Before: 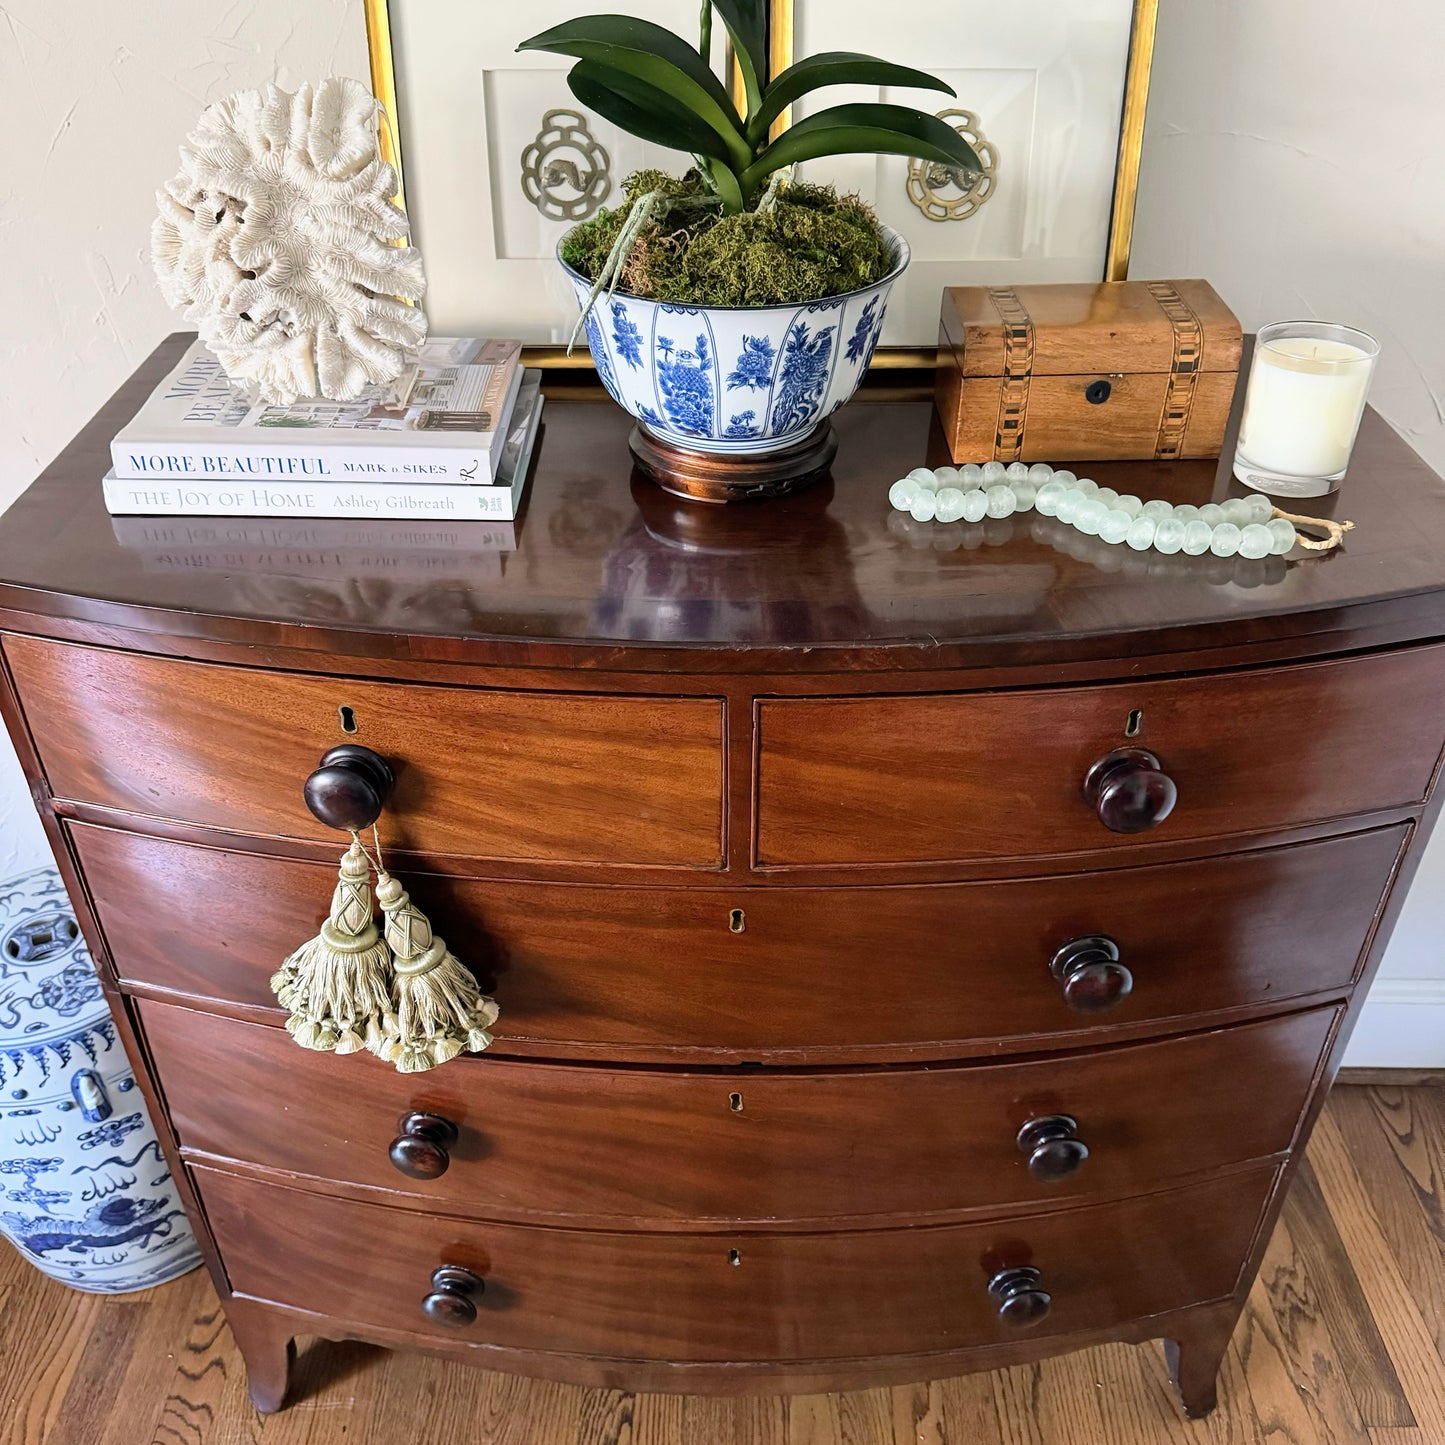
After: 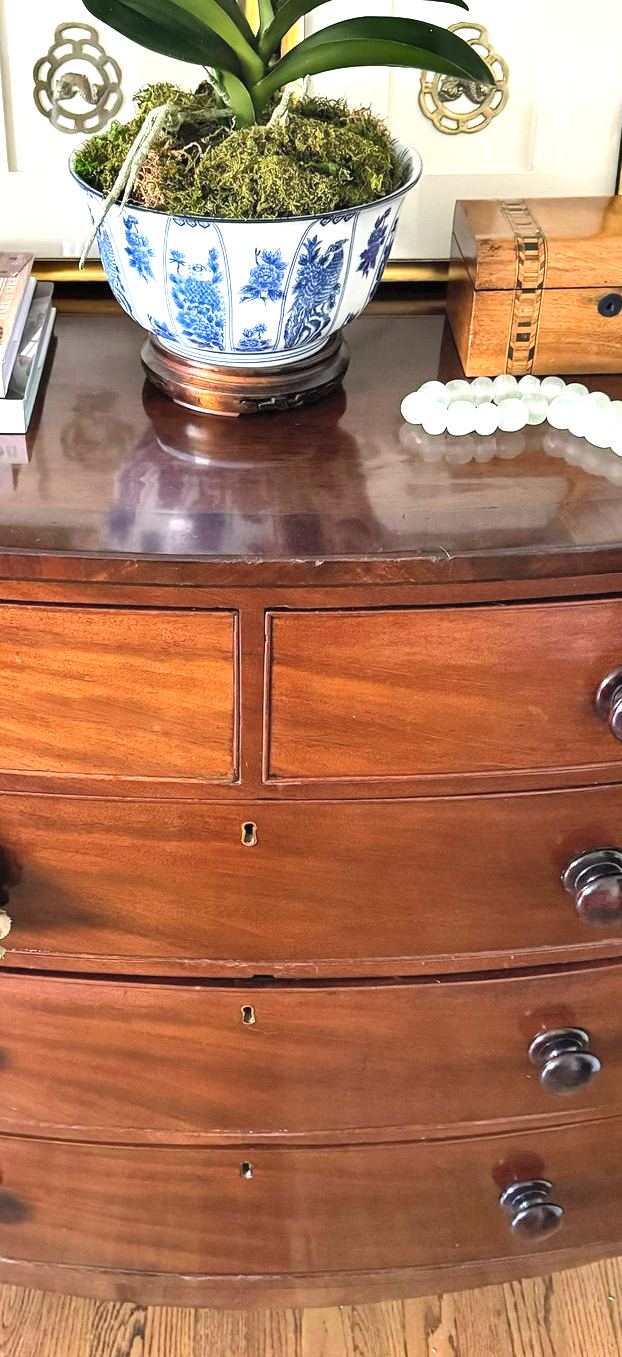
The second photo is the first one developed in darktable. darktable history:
contrast brightness saturation: brightness 0.147
exposure: black level correction 0, exposure 1 EV, compensate highlight preservation false
crop: left 33.786%, top 6.047%, right 23.144%
shadows and highlights: soften with gaussian
